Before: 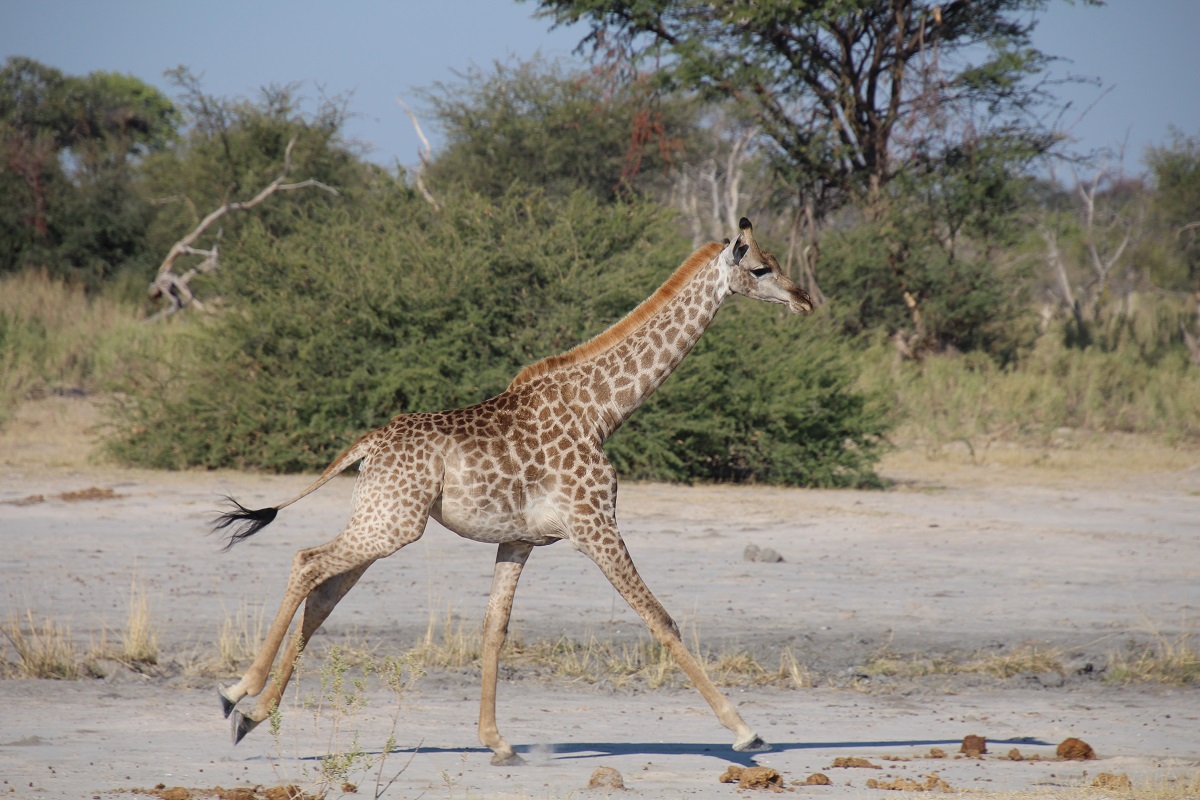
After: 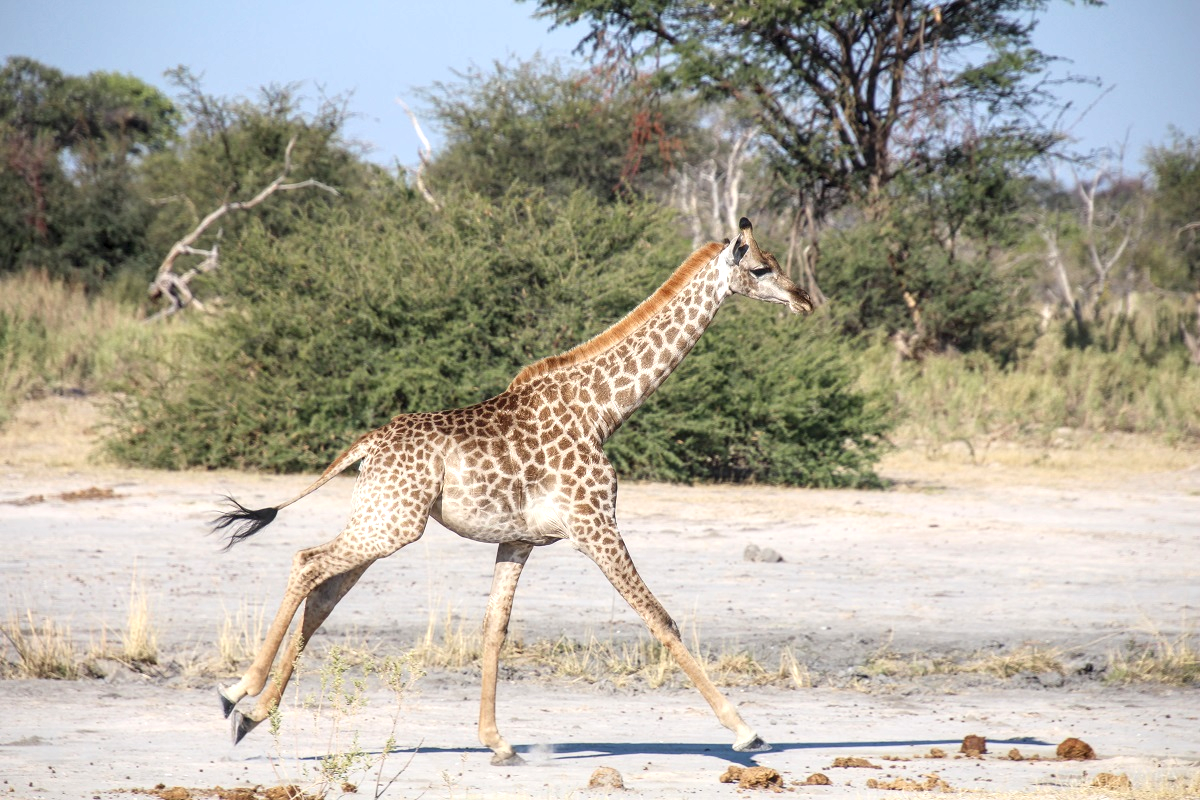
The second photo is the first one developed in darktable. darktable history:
shadows and highlights: shadows -1.18, highlights 38.21
exposure: black level correction 0, exposure 0.703 EV, compensate highlight preservation false
local contrast: highlights 55%, shadows 53%, detail 130%, midtone range 0.452
